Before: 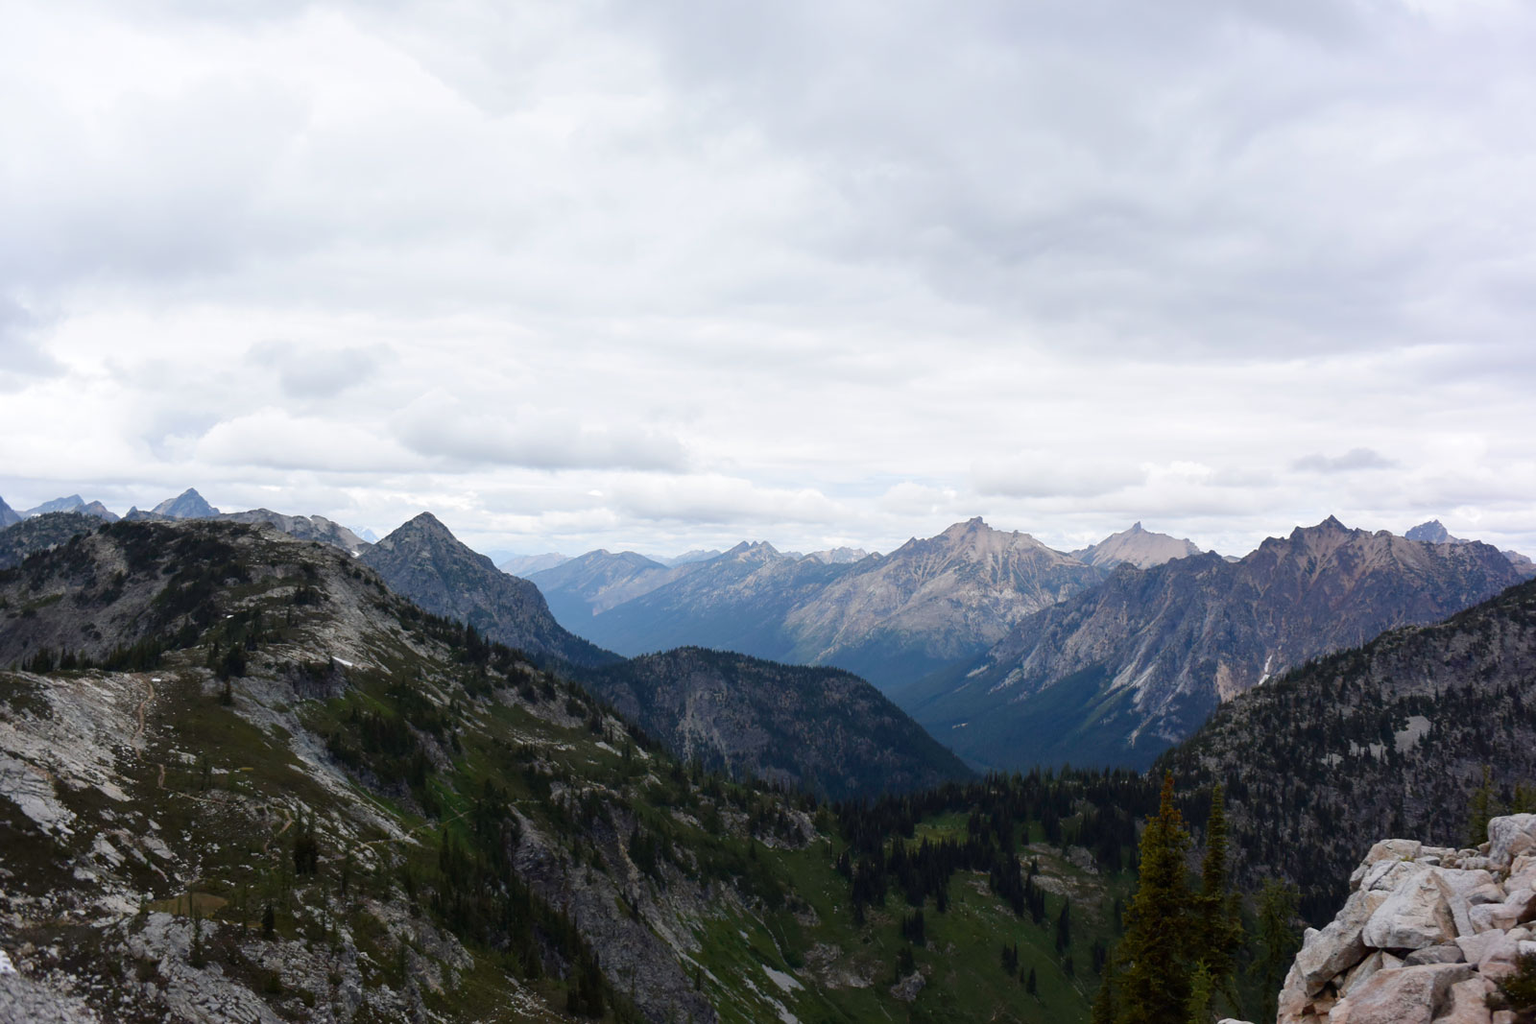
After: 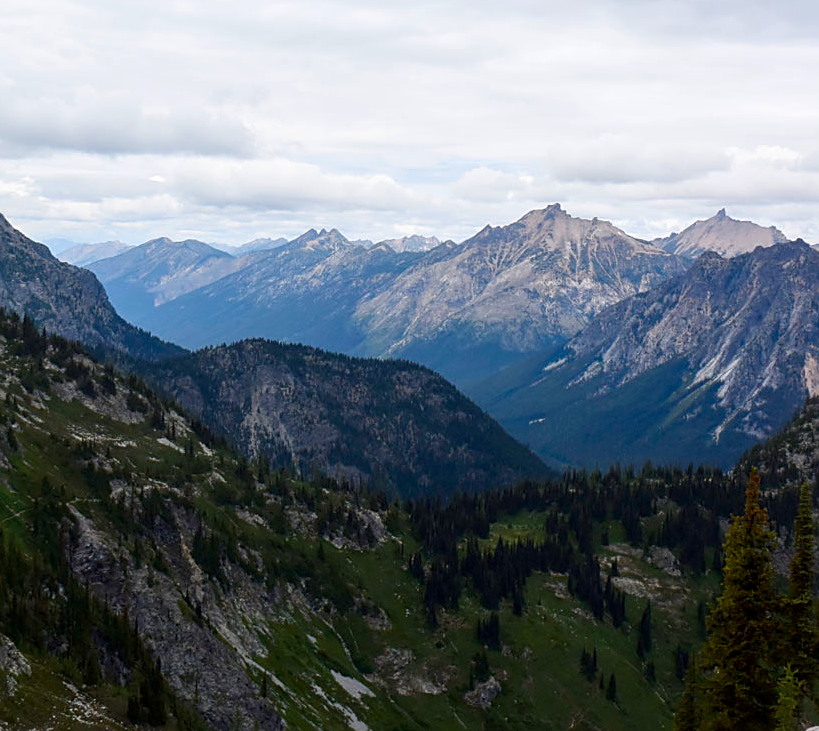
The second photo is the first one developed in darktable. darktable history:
contrast brightness saturation: contrast 0.094, saturation 0.272
local contrast: on, module defaults
crop and rotate: left 28.987%, top 31.434%, right 19.824%
sharpen: on, module defaults
